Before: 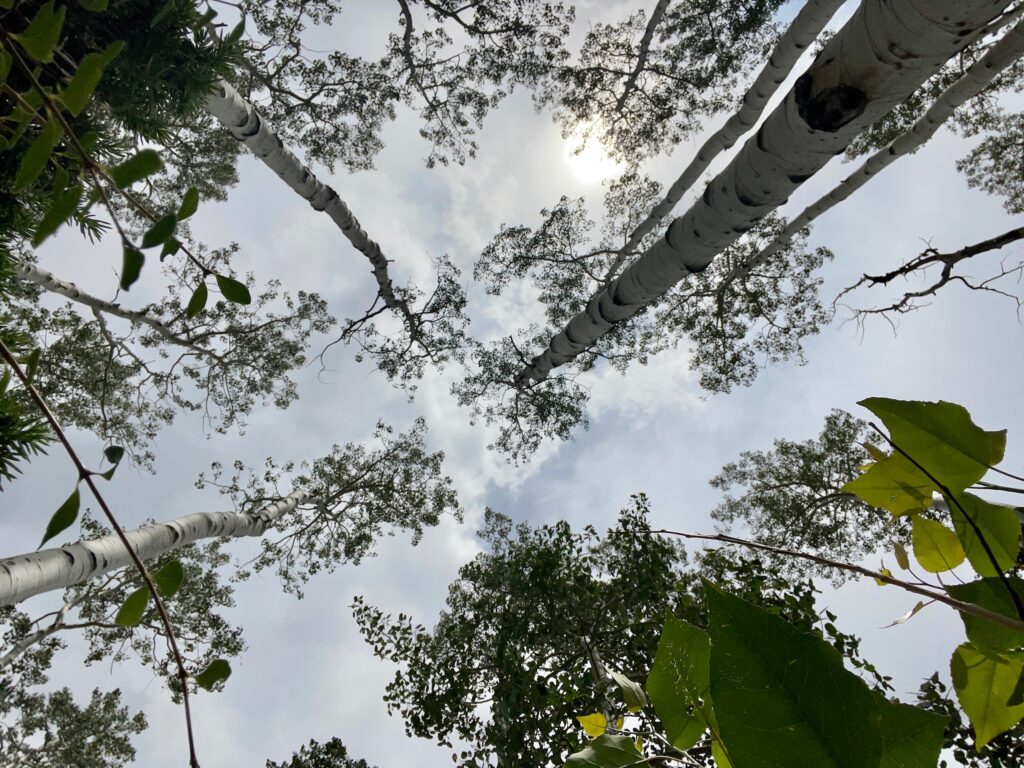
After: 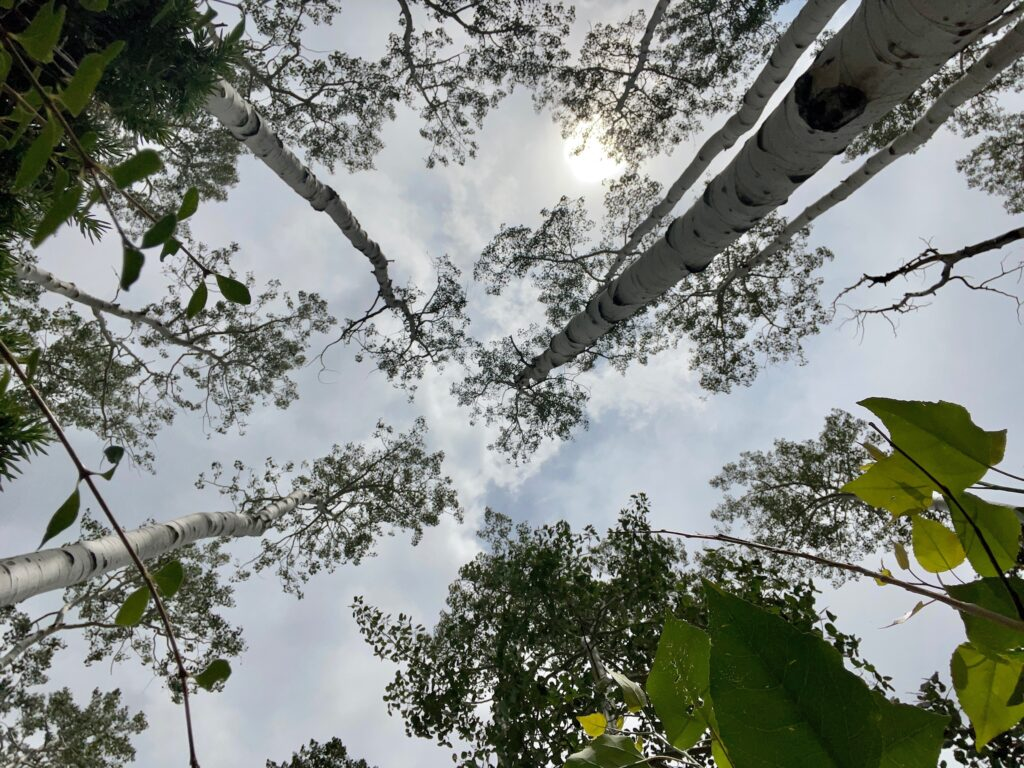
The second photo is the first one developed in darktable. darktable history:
shadows and highlights: shadows 25.21, highlights -23.34
